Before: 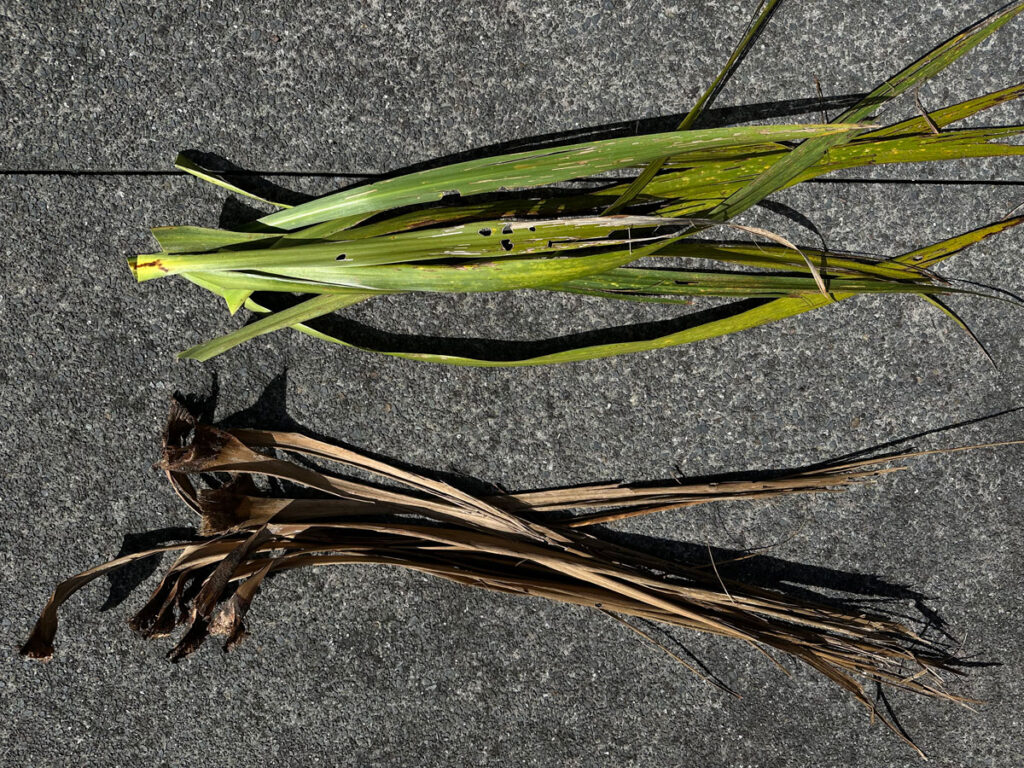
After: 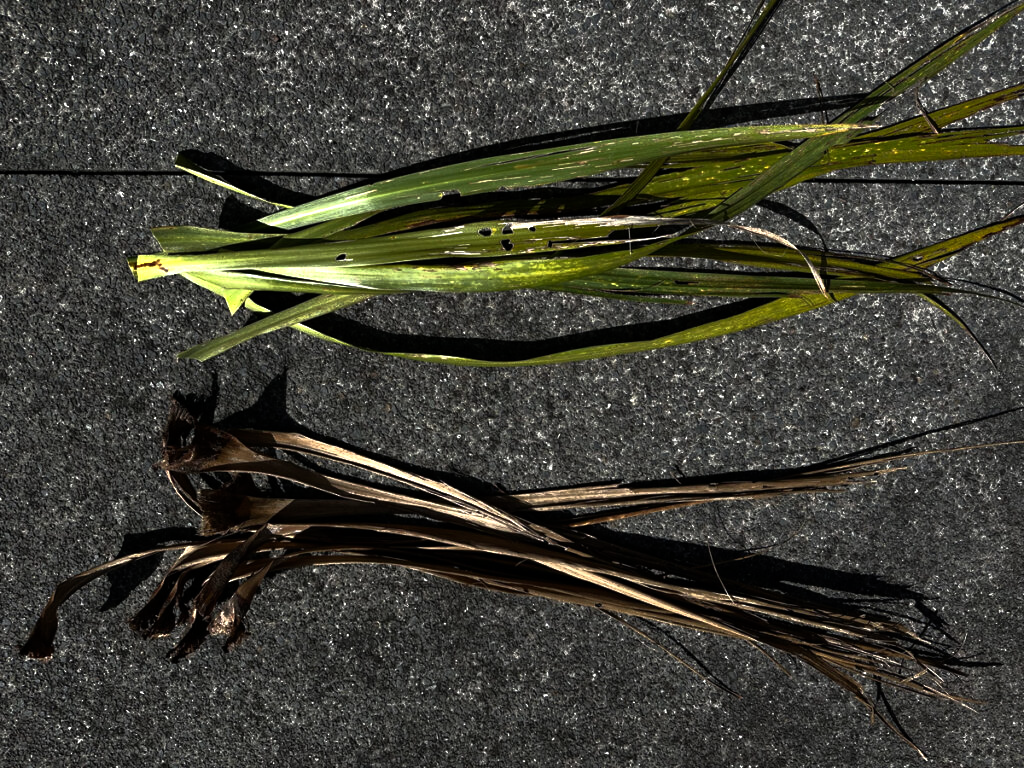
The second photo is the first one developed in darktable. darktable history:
tone equalizer: -8 EV -0.75 EV, -7 EV -0.7 EV, -6 EV -0.6 EV, -5 EV -0.4 EV, -3 EV 0.4 EV, -2 EV 0.6 EV, -1 EV 0.7 EV, +0 EV 0.75 EV, edges refinement/feathering 500, mask exposure compensation -1.57 EV, preserve details no
base curve: curves: ch0 [(0, 0) (0.564, 0.291) (0.802, 0.731) (1, 1)]
